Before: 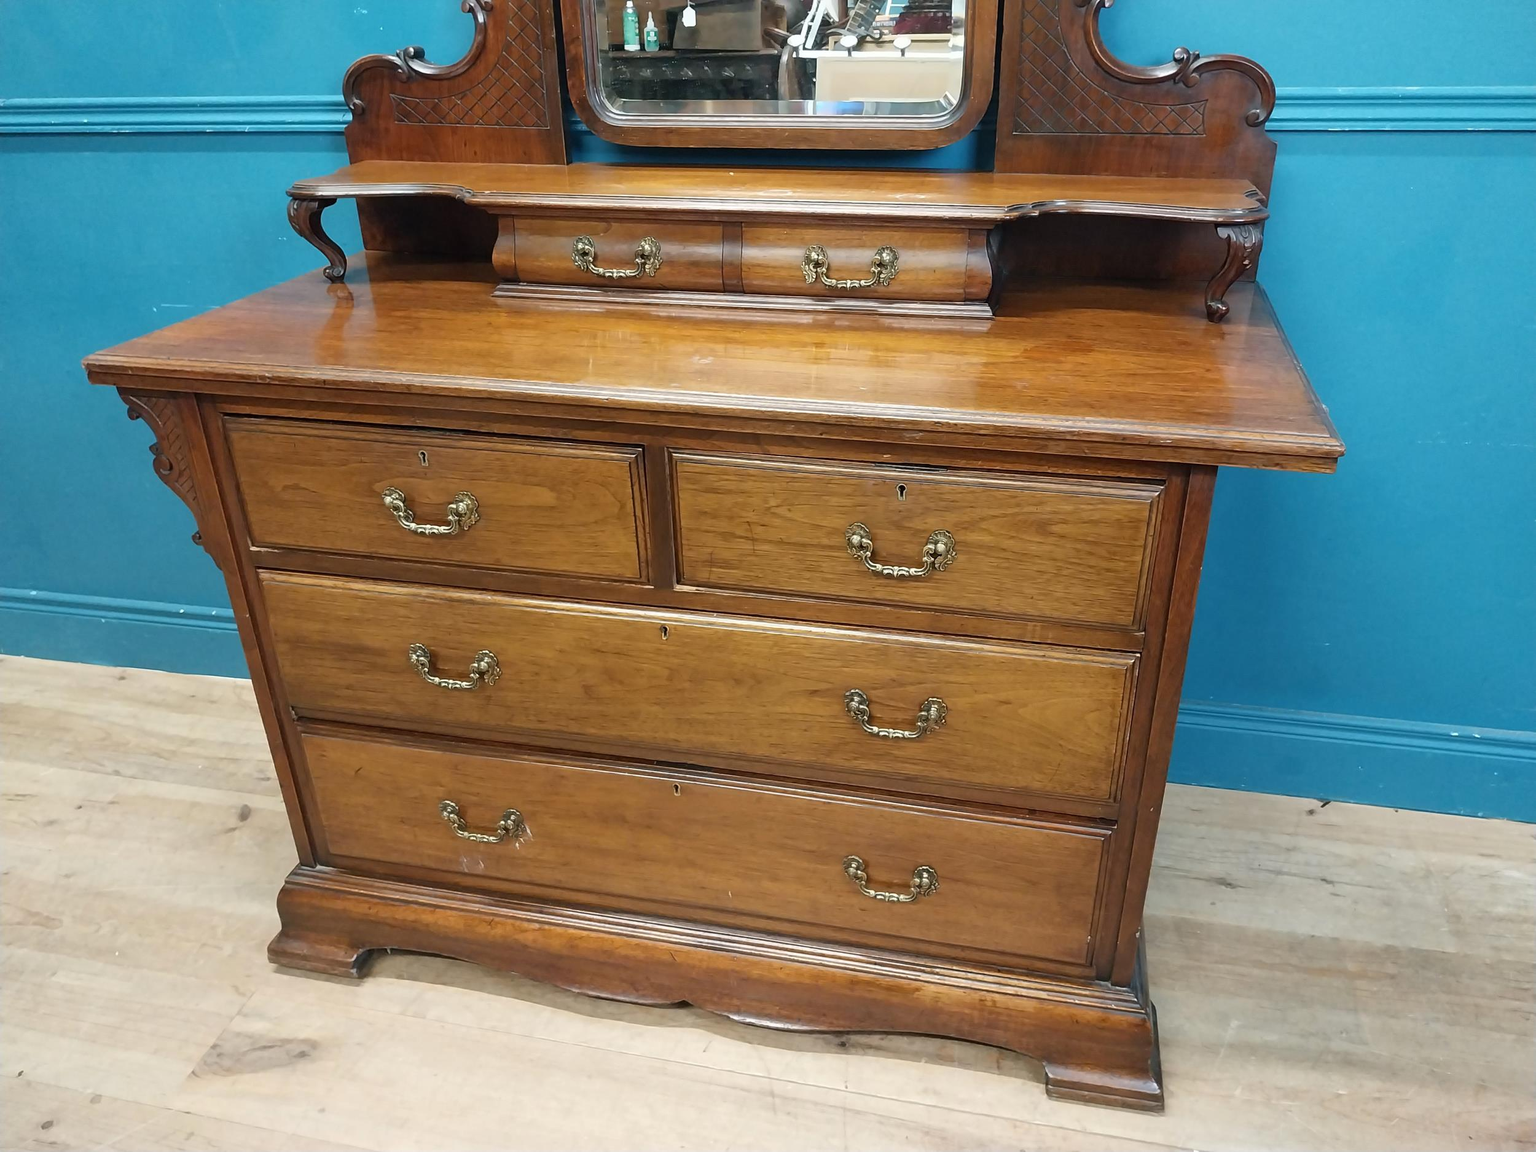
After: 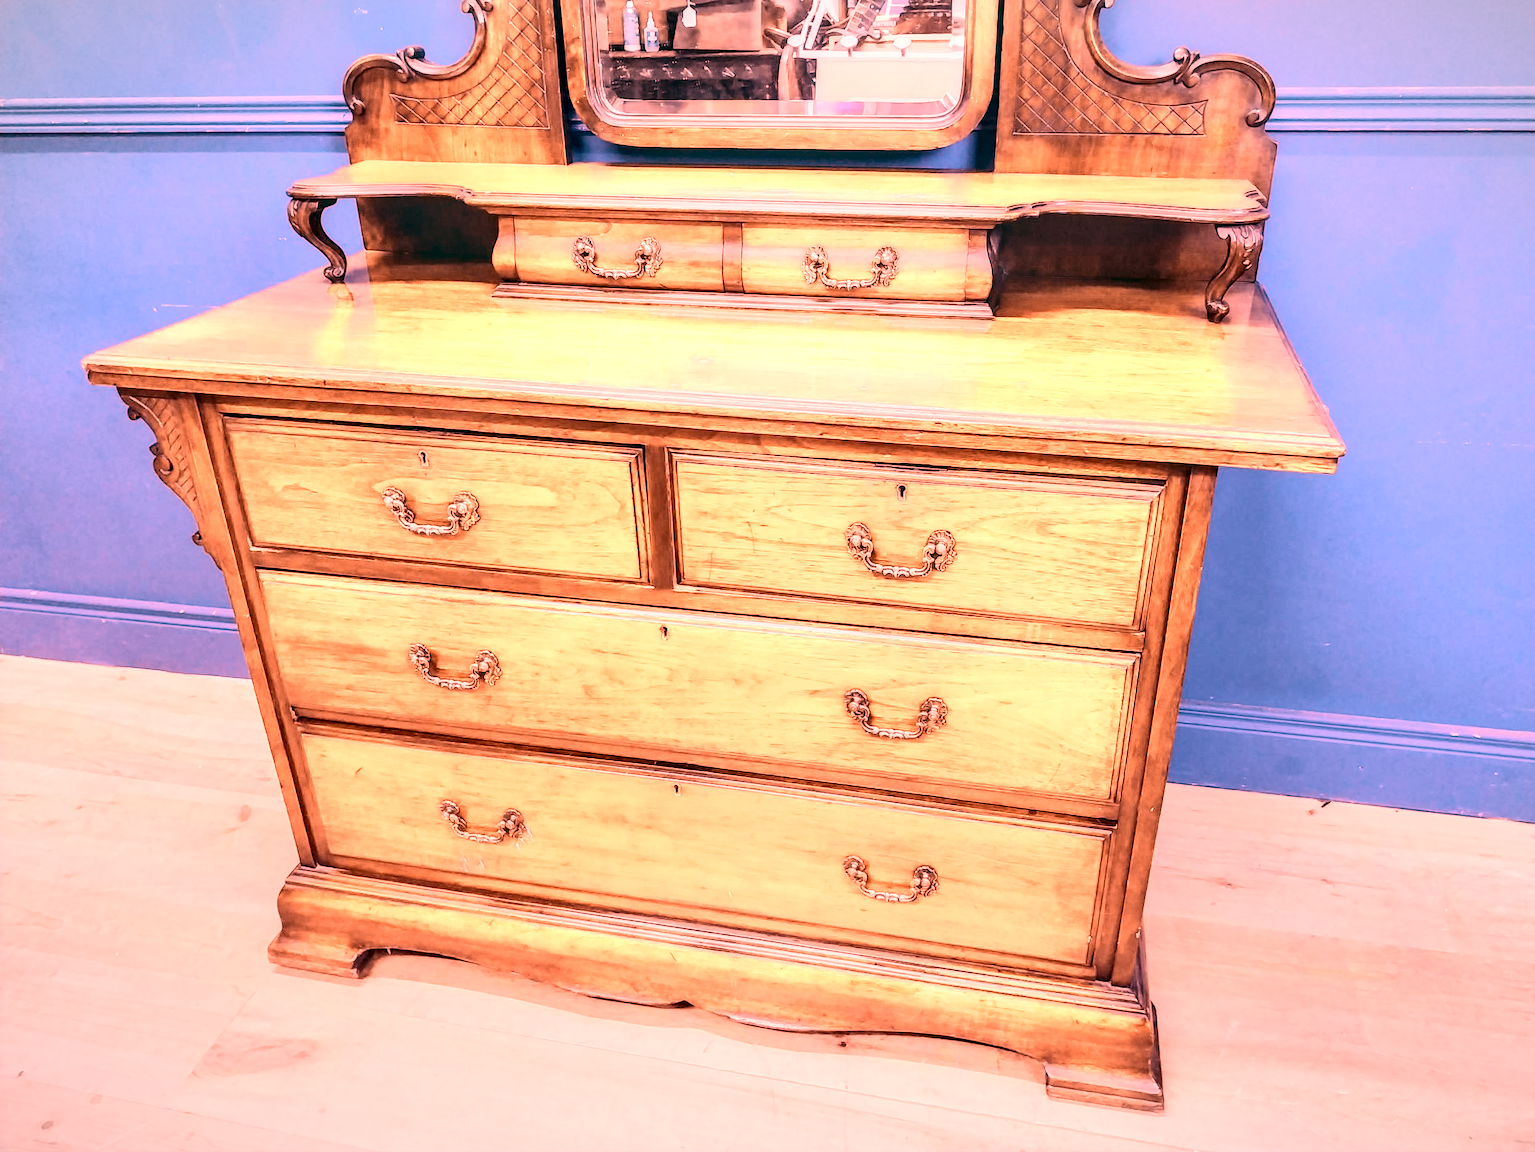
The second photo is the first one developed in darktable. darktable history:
basic adjustments: contrast 0.09, brightness 0.13, saturation -0.18, vibrance 0.21
local contrast: highlights 19%, detail 186%
shadows and highlights: shadows 37.27, highlights -28.18, soften with gaussian
tone curve: curves: ch0 [(0, 0.148) (0.191, 0.225) (0.712, 0.695) (0.864, 0.797) (1, 0.839)]
vignetting: fall-off start 100%, brightness -0.282, width/height ratio 1.31
color zones: curves: ch0 [(0.018, 0.548) (0.197, 0.654) (0.425, 0.447) (0.605, 0.658) (0.732, 0.579)]; ch1 [(0.105, 0.531) (0.224, 0.531) (0.386, 0.39) (0.618, 0.456) (0.732, 0.456) (0.956, 0.421)]; ch2 [(0.039, 0.583) (0.215, 0.465) (0.399, 0.544) (0.465, 0.548) (0.614, 0.447) (0.724, 0.43) (0.882, 0.623) (0.956, 0.632)]
white balance: red 2.701, blue 1.859
color balance: lift [1.005, 0.99, 1.007, 1.01], gamma [1, 1.034, 1.032, 0.966], gain [0.873, 1.055, 1.067, 0.933]
